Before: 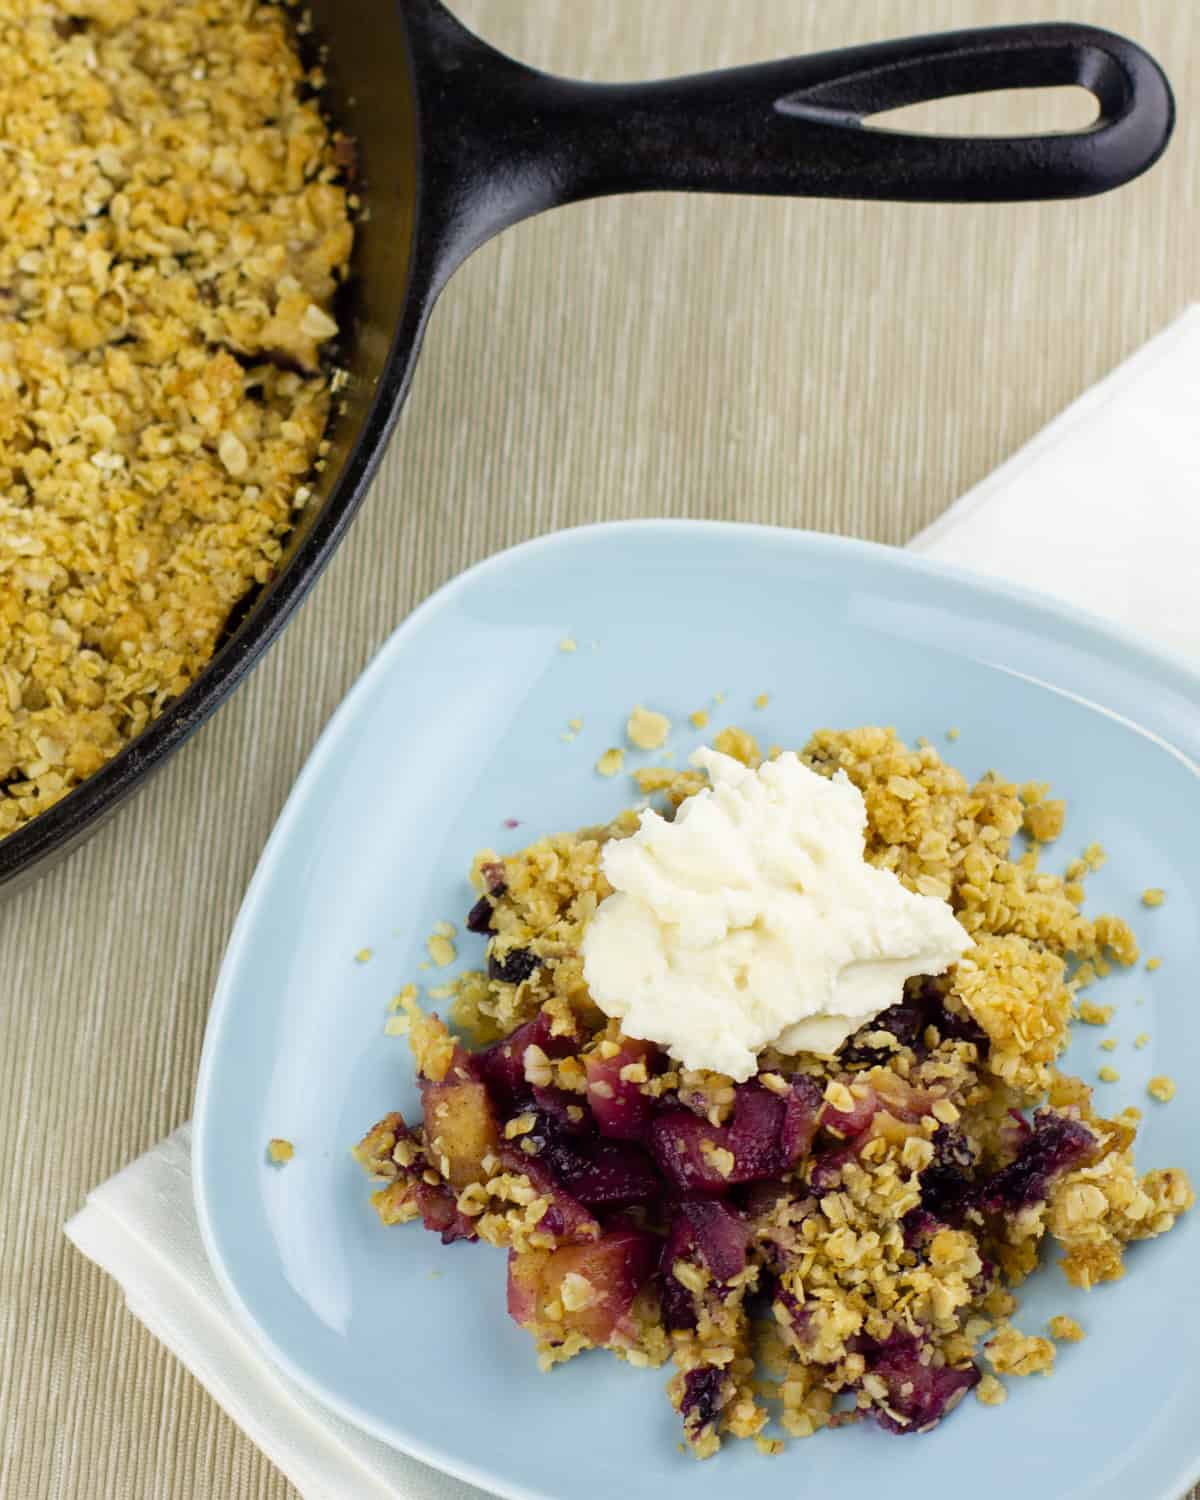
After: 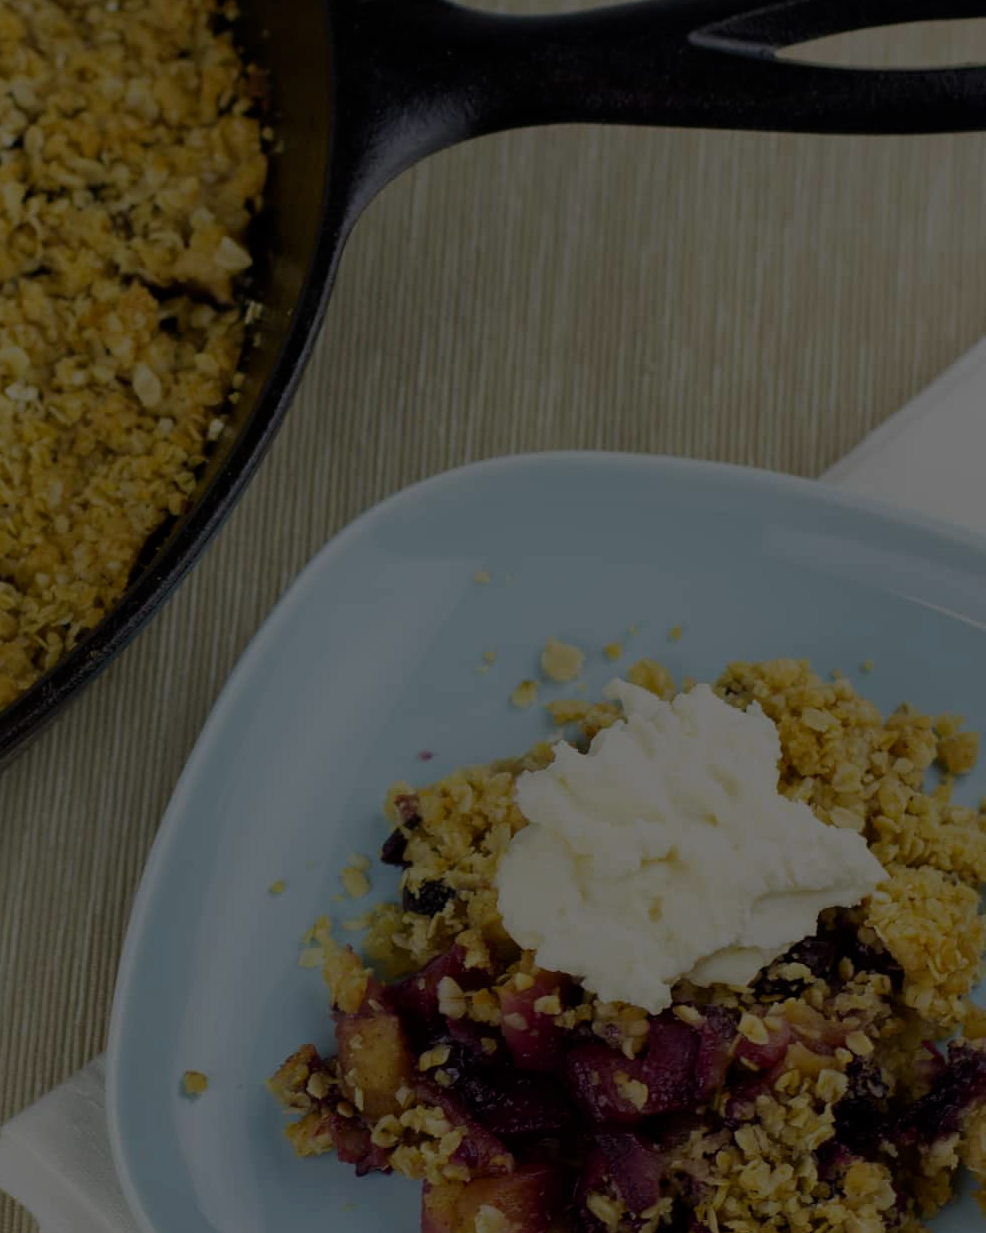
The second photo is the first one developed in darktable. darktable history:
exposure: exposure -2.446 EV, compensate highlight preservation false
crop and rotate: left 7.196%, top 4.574%, right 10.605%, bottom 13.178%
